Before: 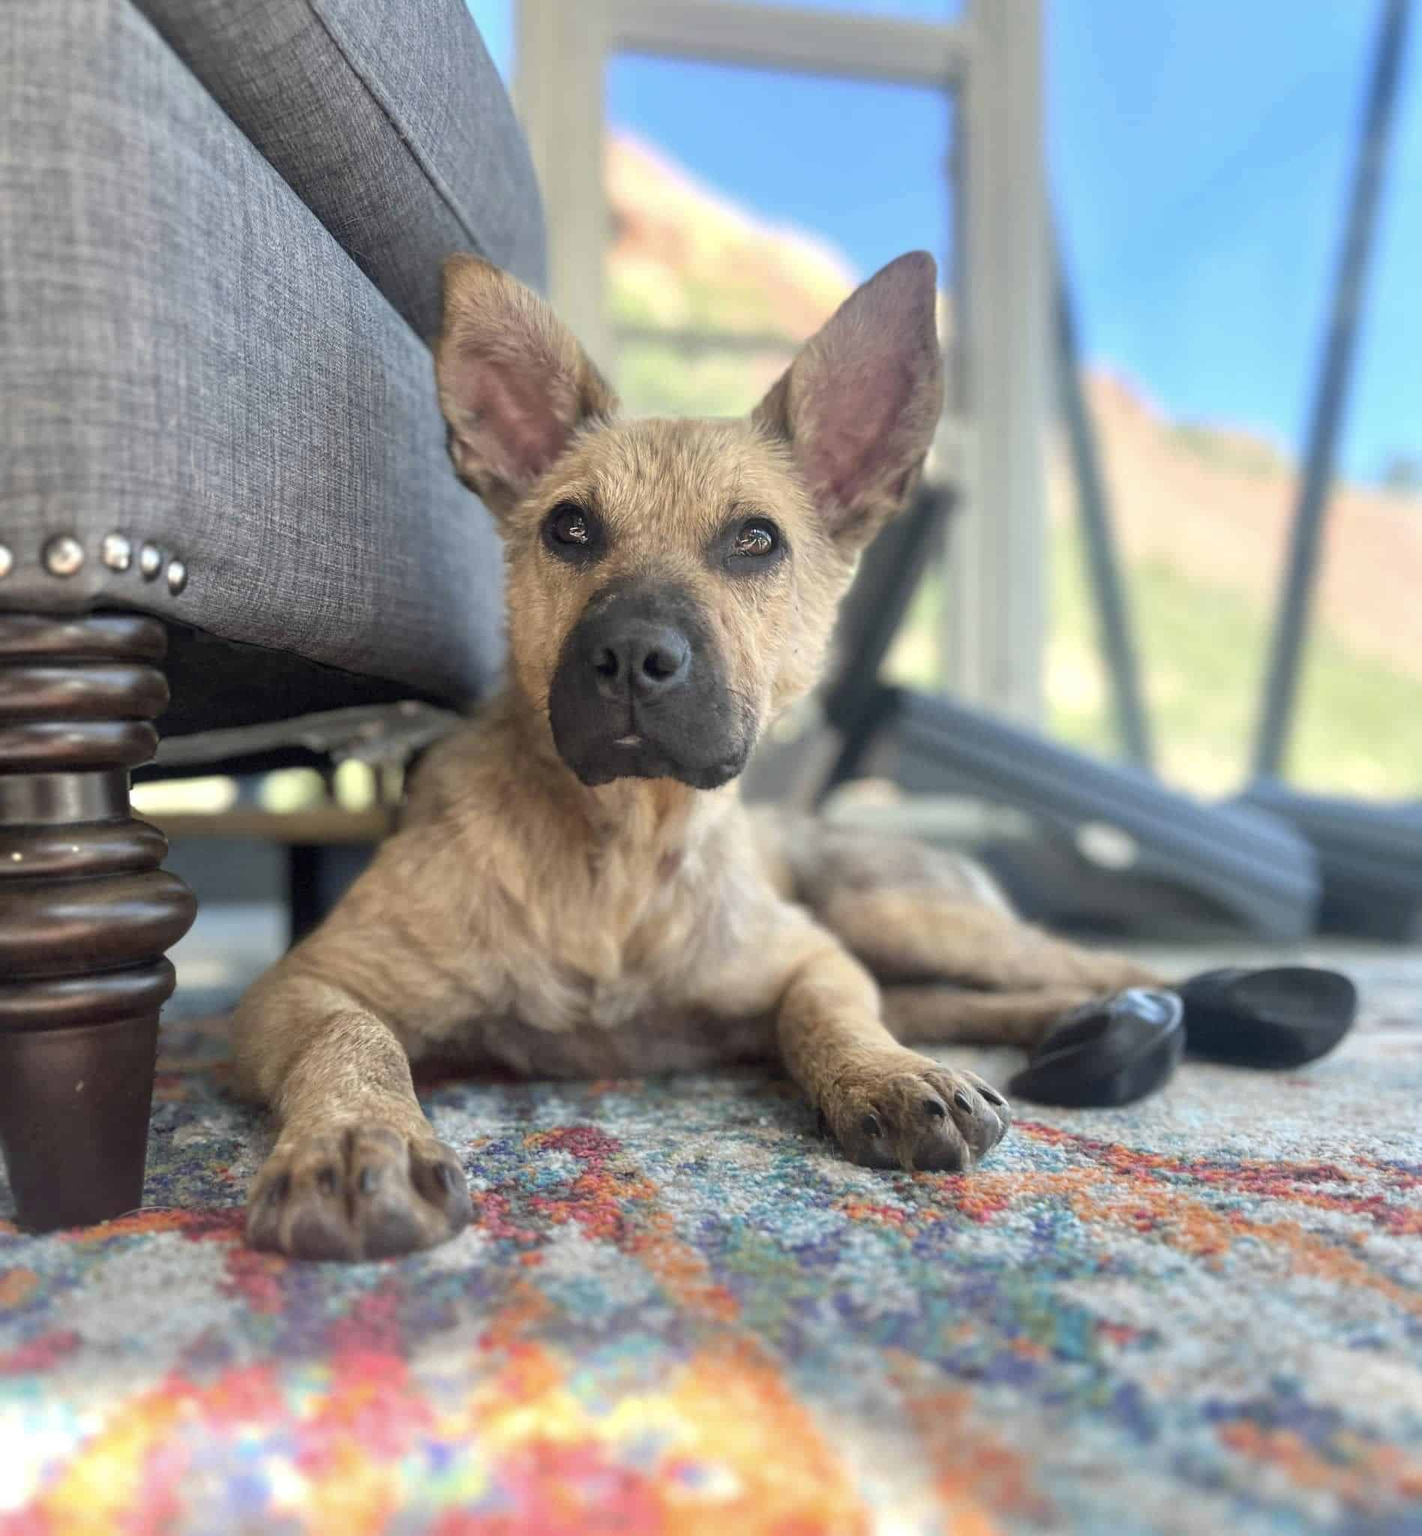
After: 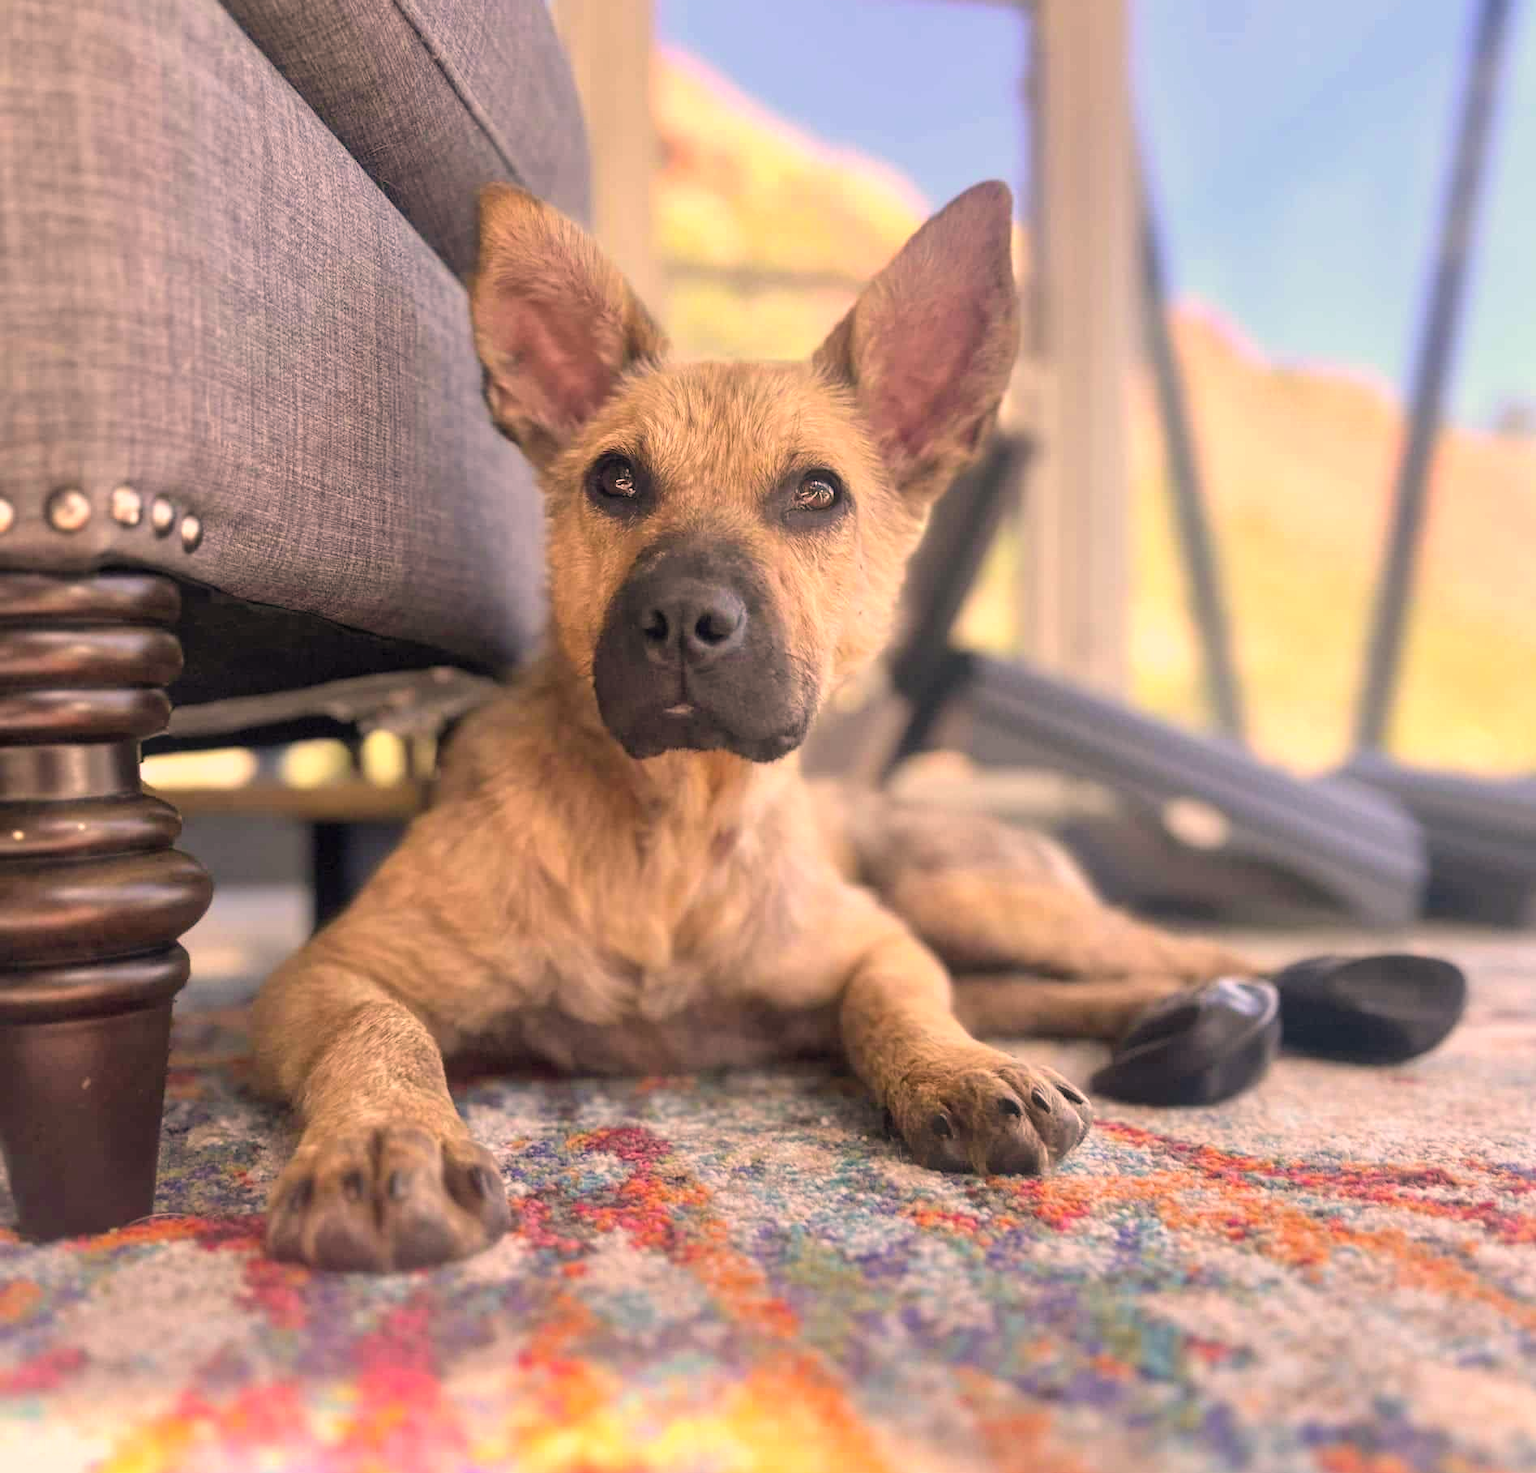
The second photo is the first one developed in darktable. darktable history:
crop and rotate: top 5.506%, bottom 5.708%
color correction: highlights a* 21.5, highlights b* 19.62
contrast brightness saturation: contrast 0.054, brightness 0.059, saturation 0.009
